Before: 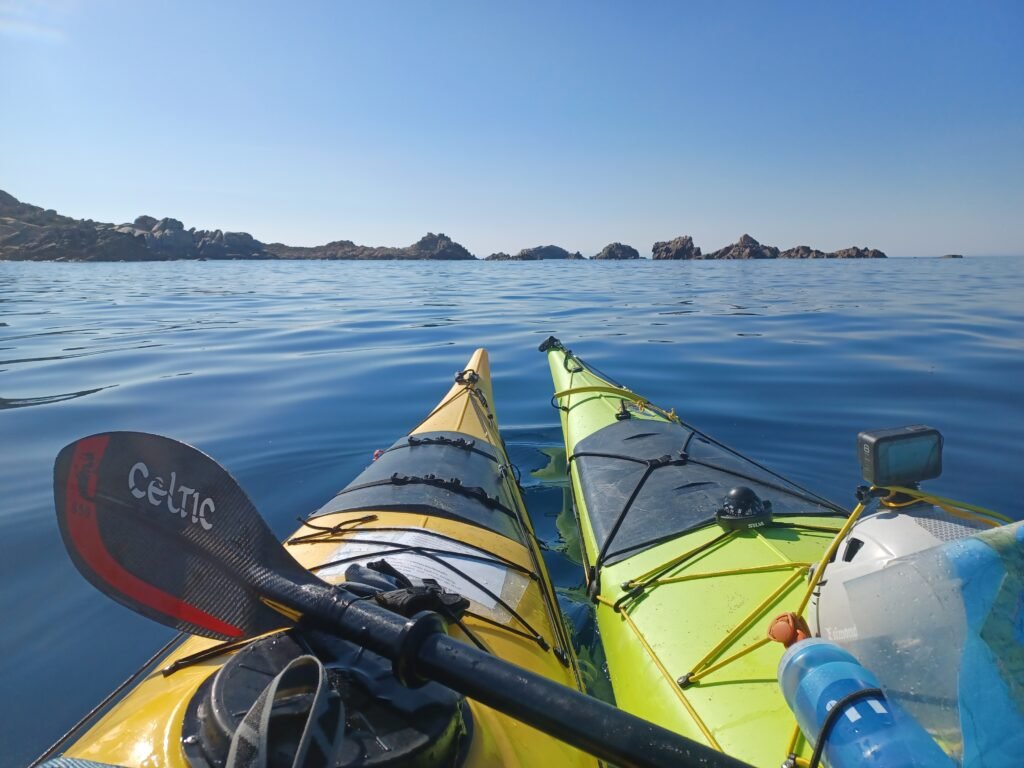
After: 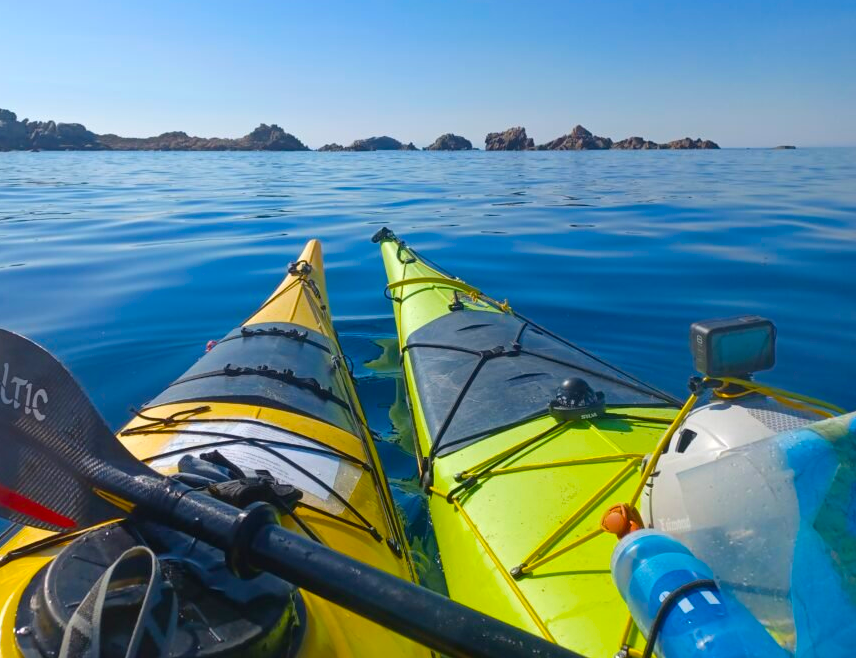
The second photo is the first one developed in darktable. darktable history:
color balance rgb: perceptual saturation grading › global saturation 30%, global vibrance 30%
levels: levels [0, 0.499, 1]
crop: left 16.315%, top 14.246%
